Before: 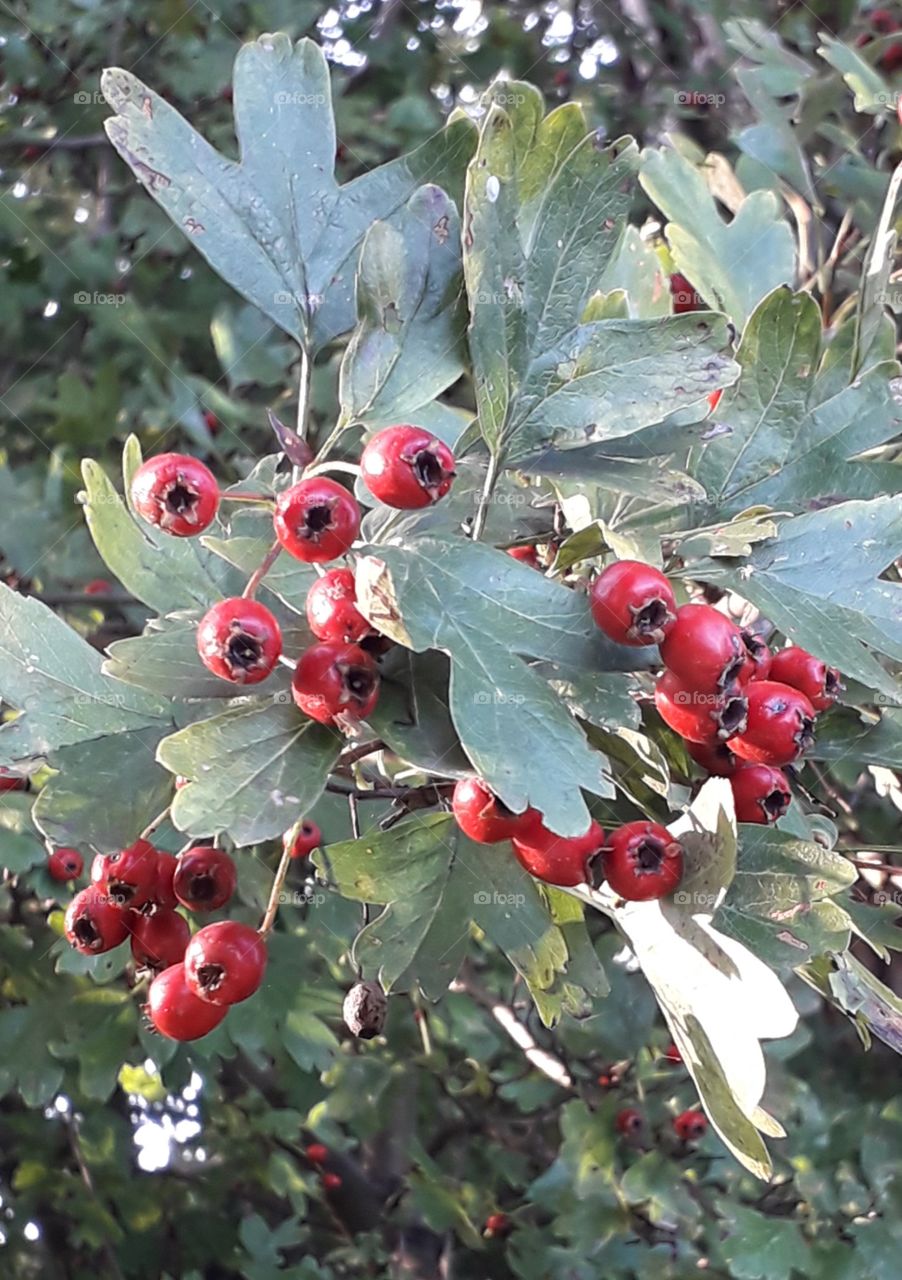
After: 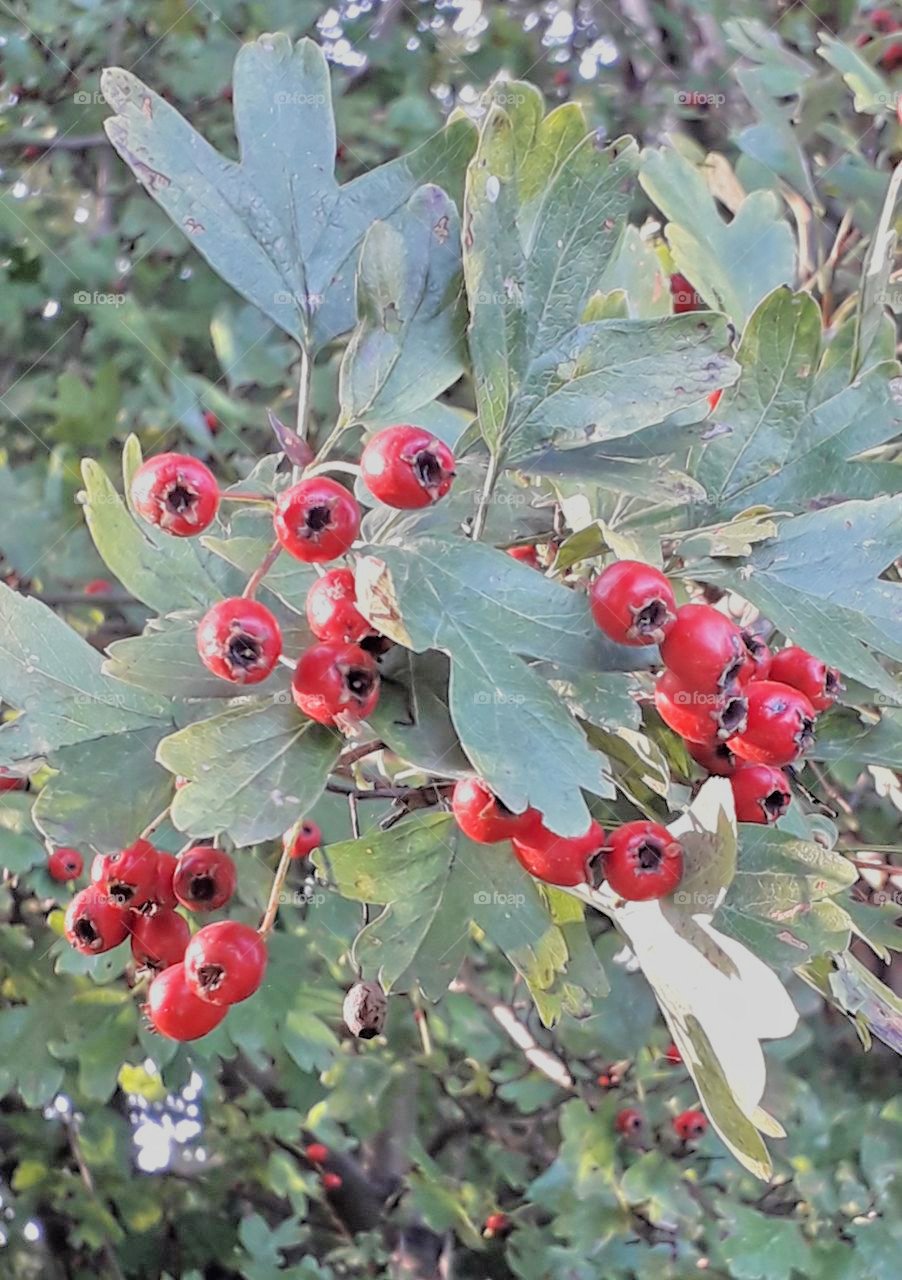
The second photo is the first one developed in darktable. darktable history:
filmic rgb: black relative exposure -7.65 EV, white relative exposure 4.56 EV, hardness 3.61, color science v6 (2022)
tone equalizer: -7 EV 0.15 EV, -6 EV 0.6 EV, -5 EV 1.15 EV, -4 EV 1.33 EV, -3 EV 1.15 EV, -2 EV 0.6 EV, -1 EV 0.15 EV, mask exposure compensation -0.5 EV
